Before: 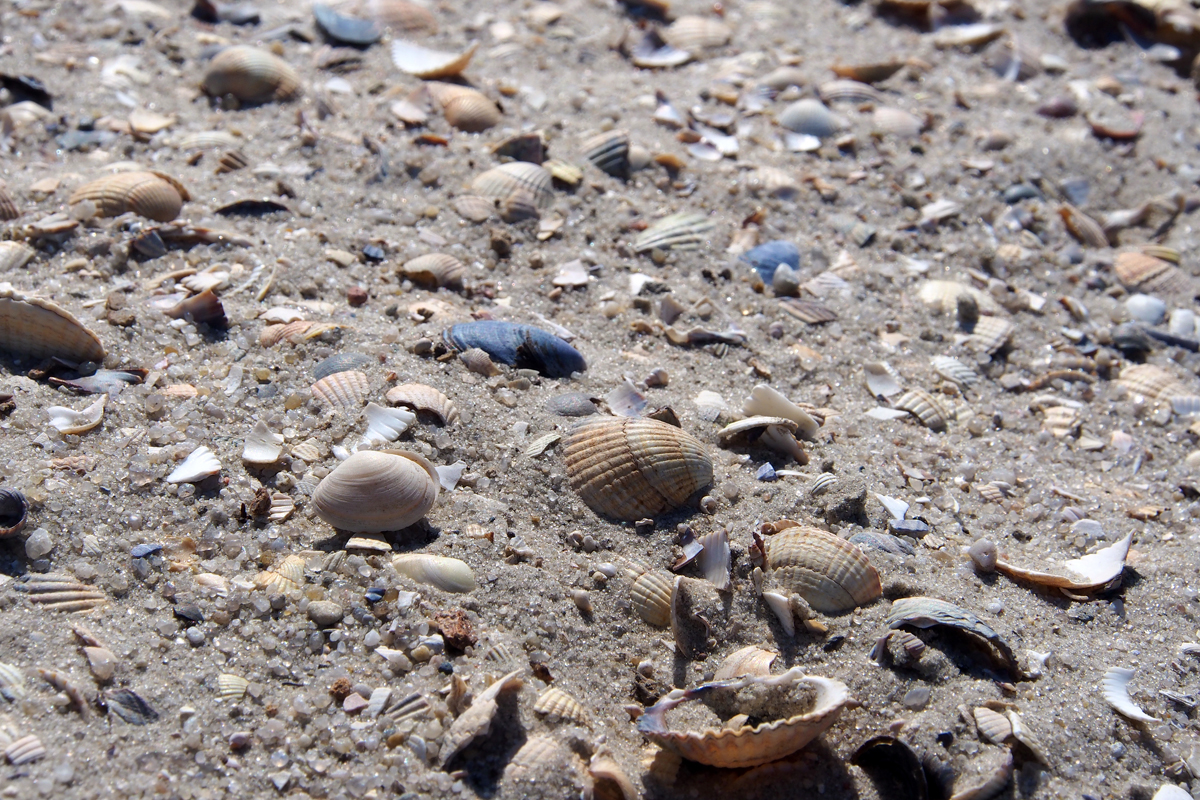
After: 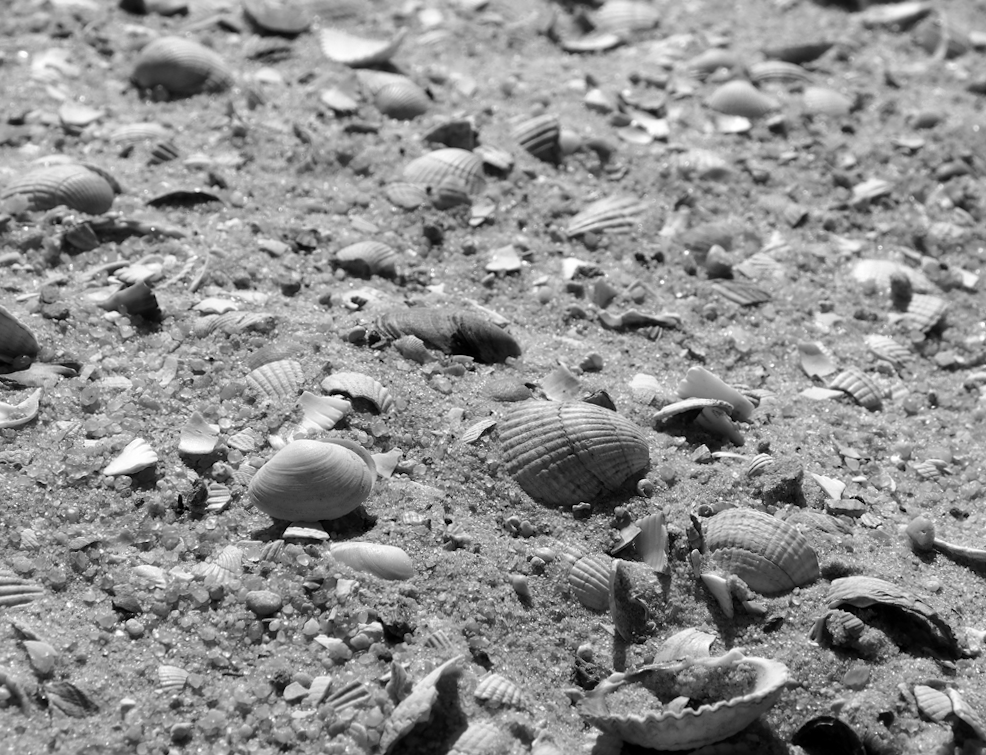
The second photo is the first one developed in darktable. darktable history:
crop and rotate: angle 1°, left 4.281%, top 0.642%, right 11.383%, bottom 2.486%
monochrome: on, module defaults
